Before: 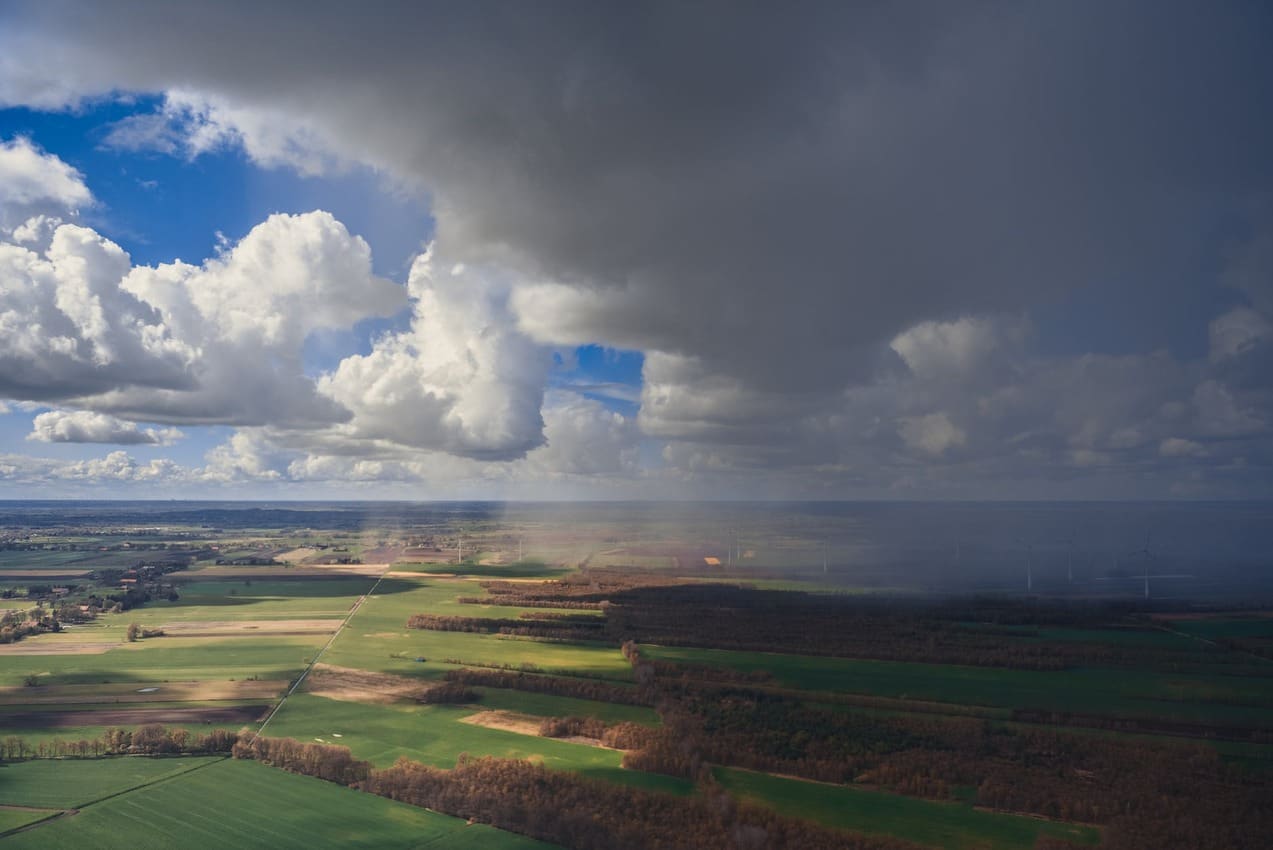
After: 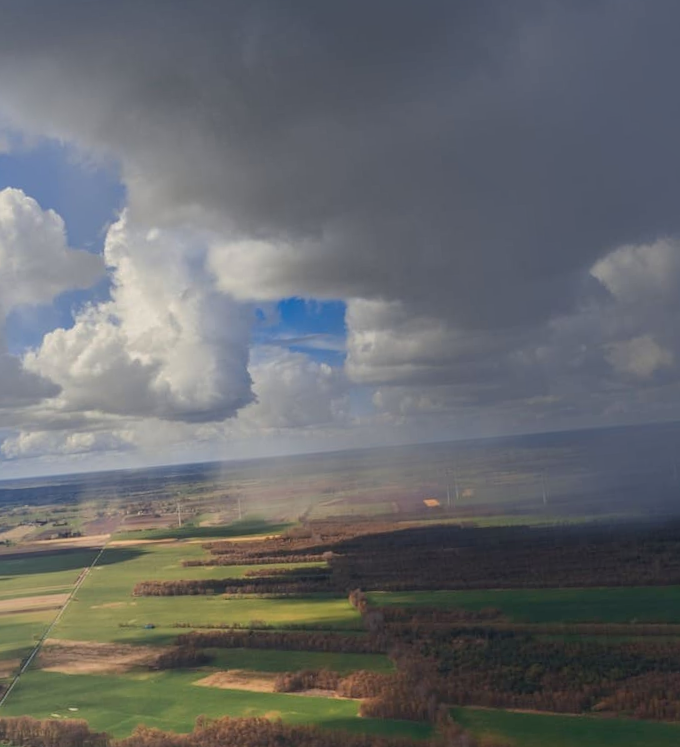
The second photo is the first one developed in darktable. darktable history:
shadows and highlights: shadows 40, highlights -60
rotate and perspective: rotation -5°, crop left 0.05, crop right 0.952, crop top 0.11, crop bottom 0.89
crop: left 21.496%, right 22.254%
